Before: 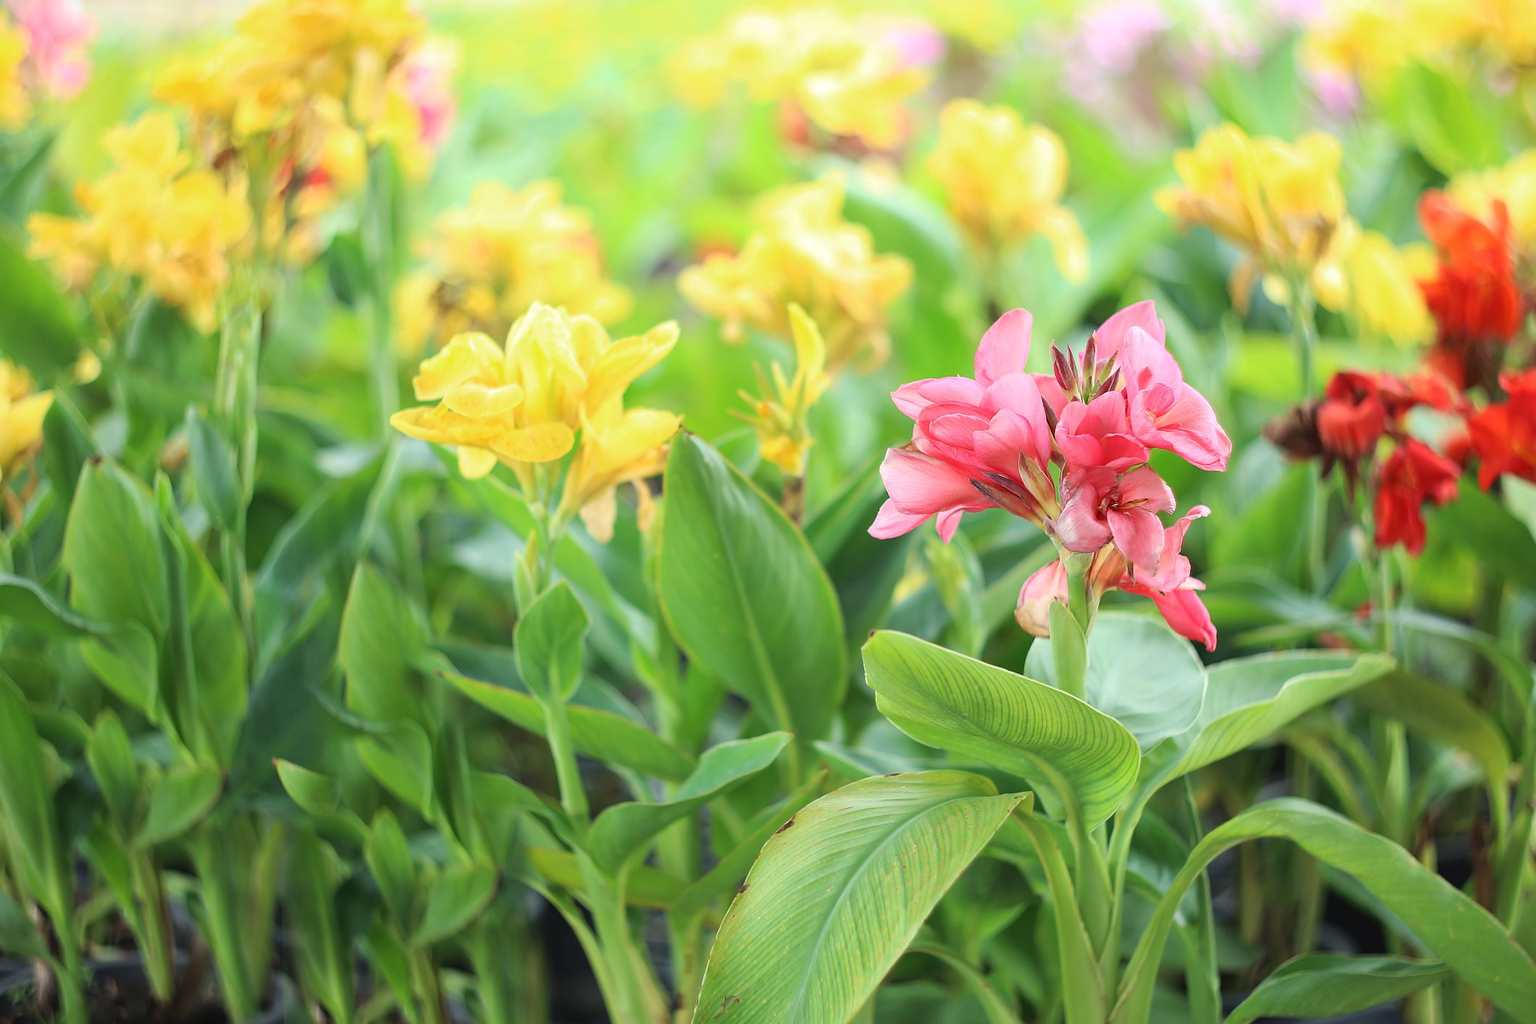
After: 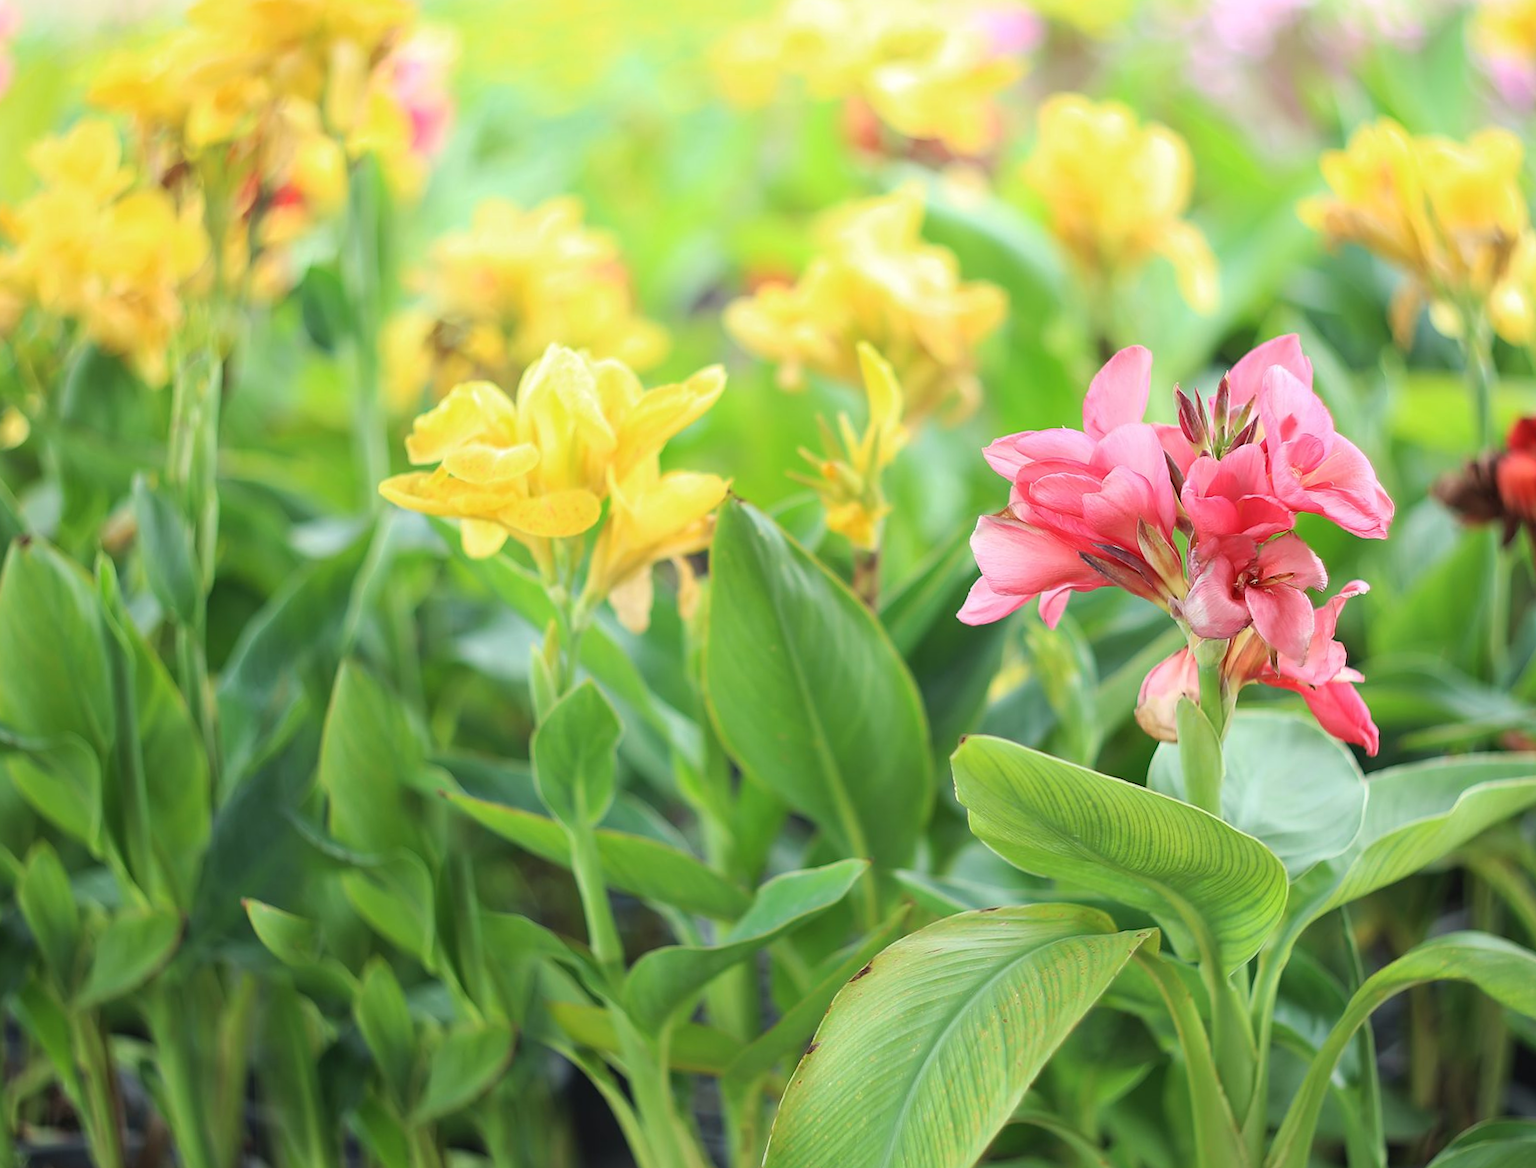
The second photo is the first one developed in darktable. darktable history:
crop and rotate: angle 0.643°, left 4.171%, top 1.168%, right 11.524%, bottom 2.632%
